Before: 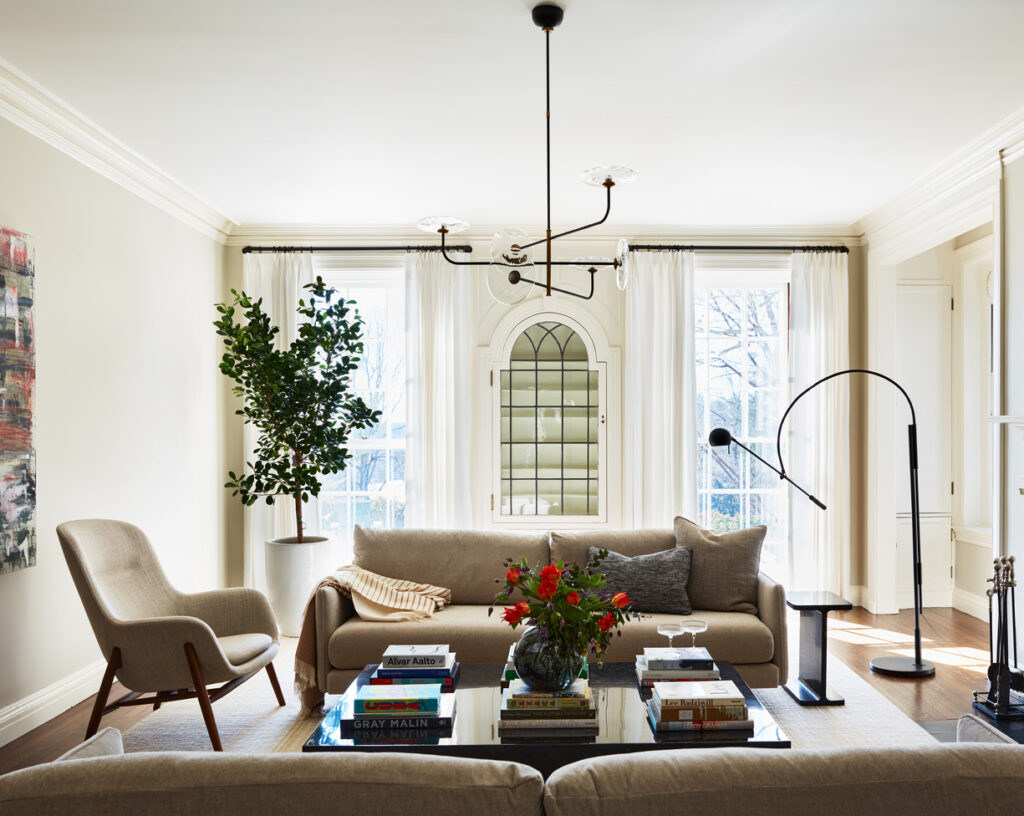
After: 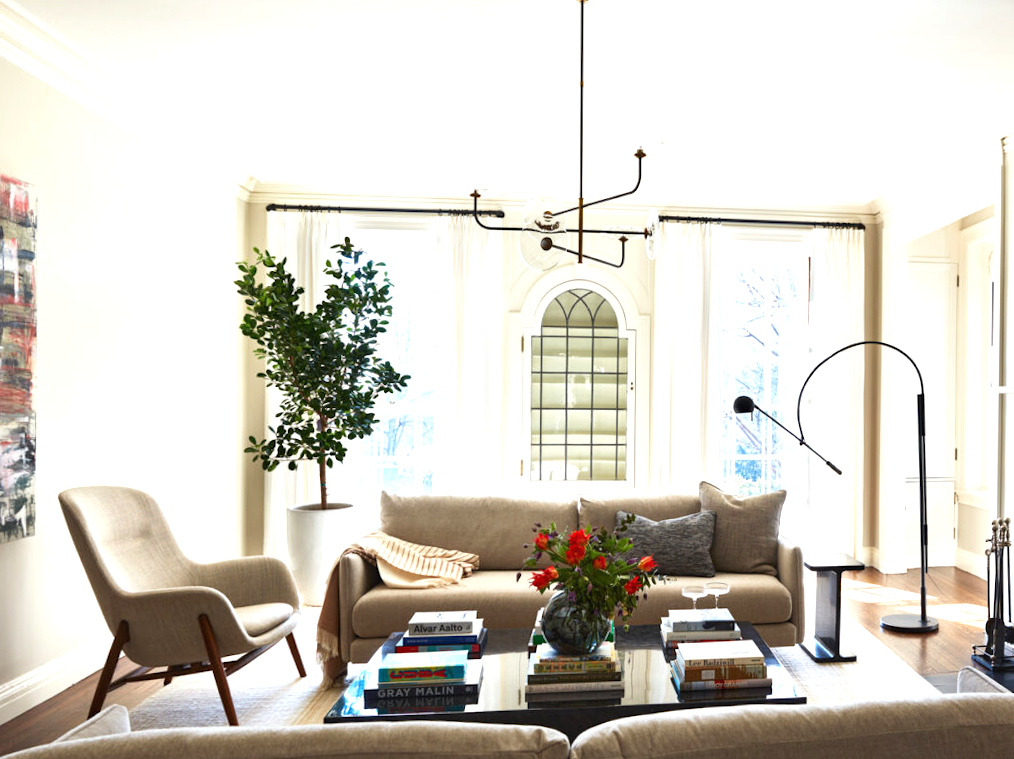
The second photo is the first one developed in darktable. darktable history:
exposure: black level correction 0, exposure 0.6 EV, compensate exposure bias true, compensate highlight preservation false
rotate and perspective: rotation 0.679°, lens shift (horizontal) 0.136, crop left 0.009, crop right 0.991, crop top 0.078, crop bottom 0.95
